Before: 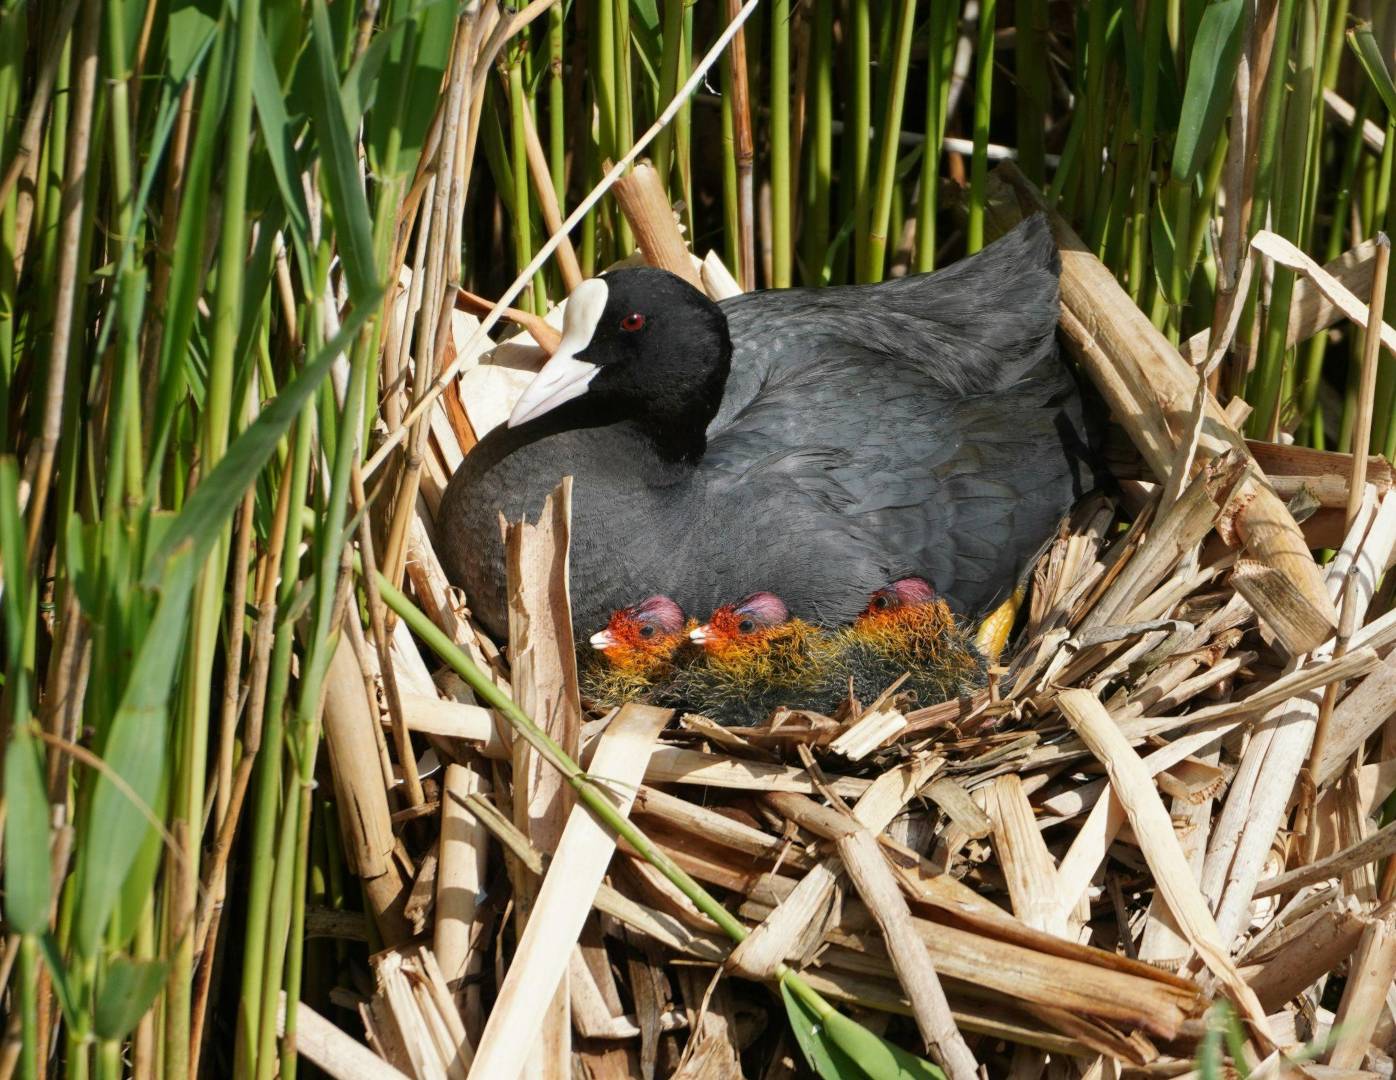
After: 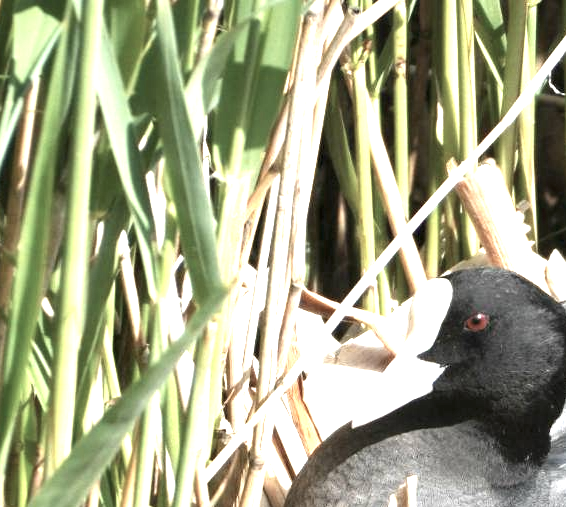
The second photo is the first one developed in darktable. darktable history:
crop and rotate: left 11.214%, top 0.085%, right 48.204%, bottom 52.88%
contrast equalizer: y [[0.579, 0.58, 0.505, 0.5, 0.5, 0.5], [0.5 ×6], [0.5 ×6], [0 ×6], [0 ×6]], mix 0.592
exposure: black level correction 0, exposure 1.956 EV, compensate exposure bias true, compensate highlight preservation false
color correction: highlights b* 0.016, saturation 0.557
